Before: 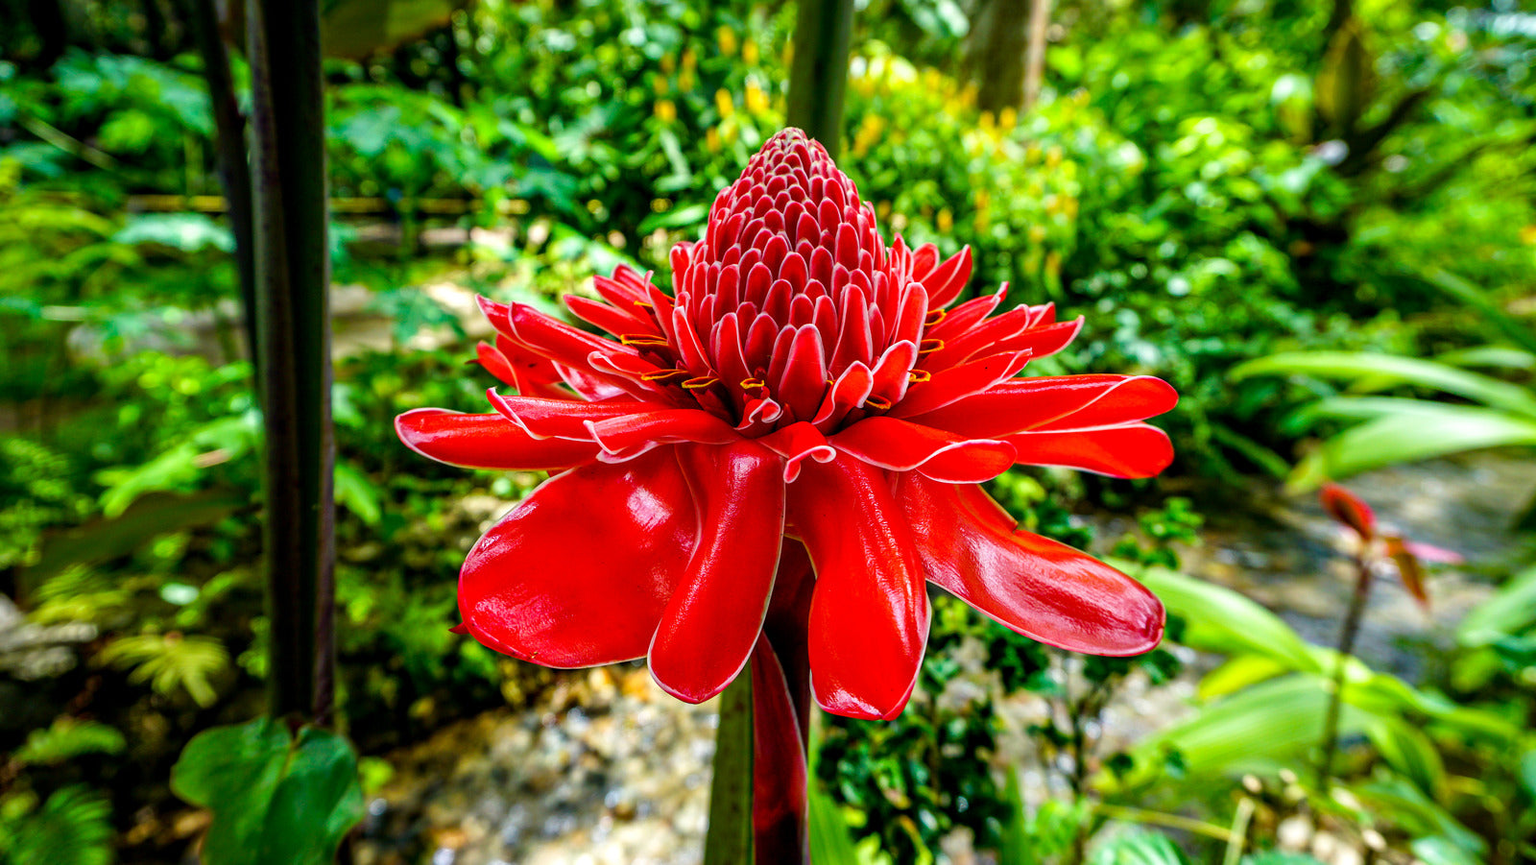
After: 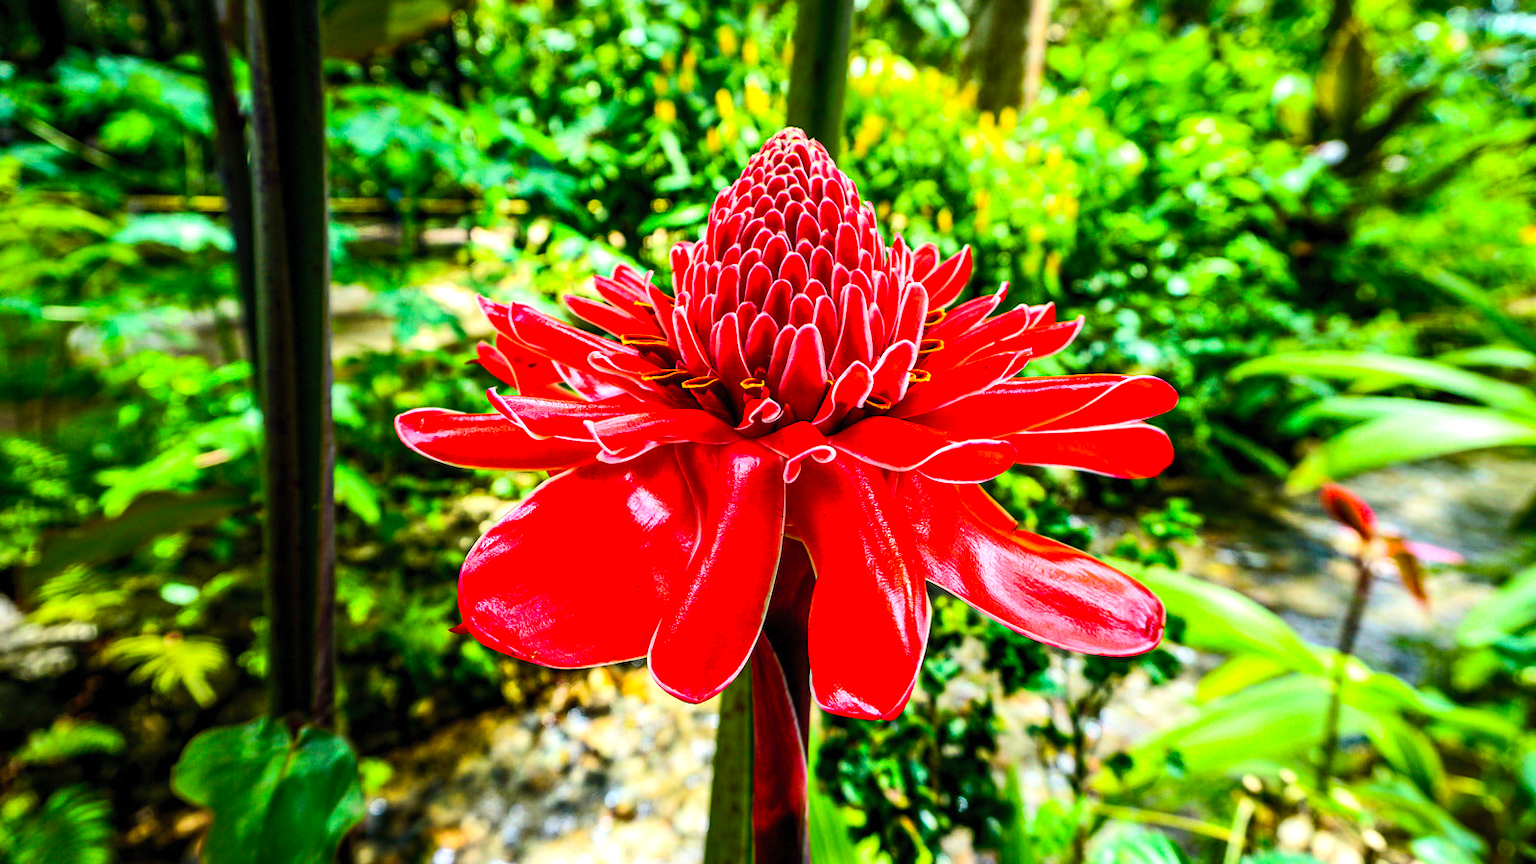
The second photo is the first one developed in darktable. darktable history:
contrast brightness saturation: contrast 0.197, brightness 0.157, saturation 0.227
tone equalizer: -8 EV -0.421 EV, -7 EV -0.394 EV, -6 EV -0.315 EV, -5 EV -0.255 EV, -3 EV 0.251 EV, -2 EV 0.361 EV, -1 EV 0.407 EV, +0 EV 0.442 EV, edges refinement/feathering 500, mask exposure compensation -1.57 EV, preserve details no
